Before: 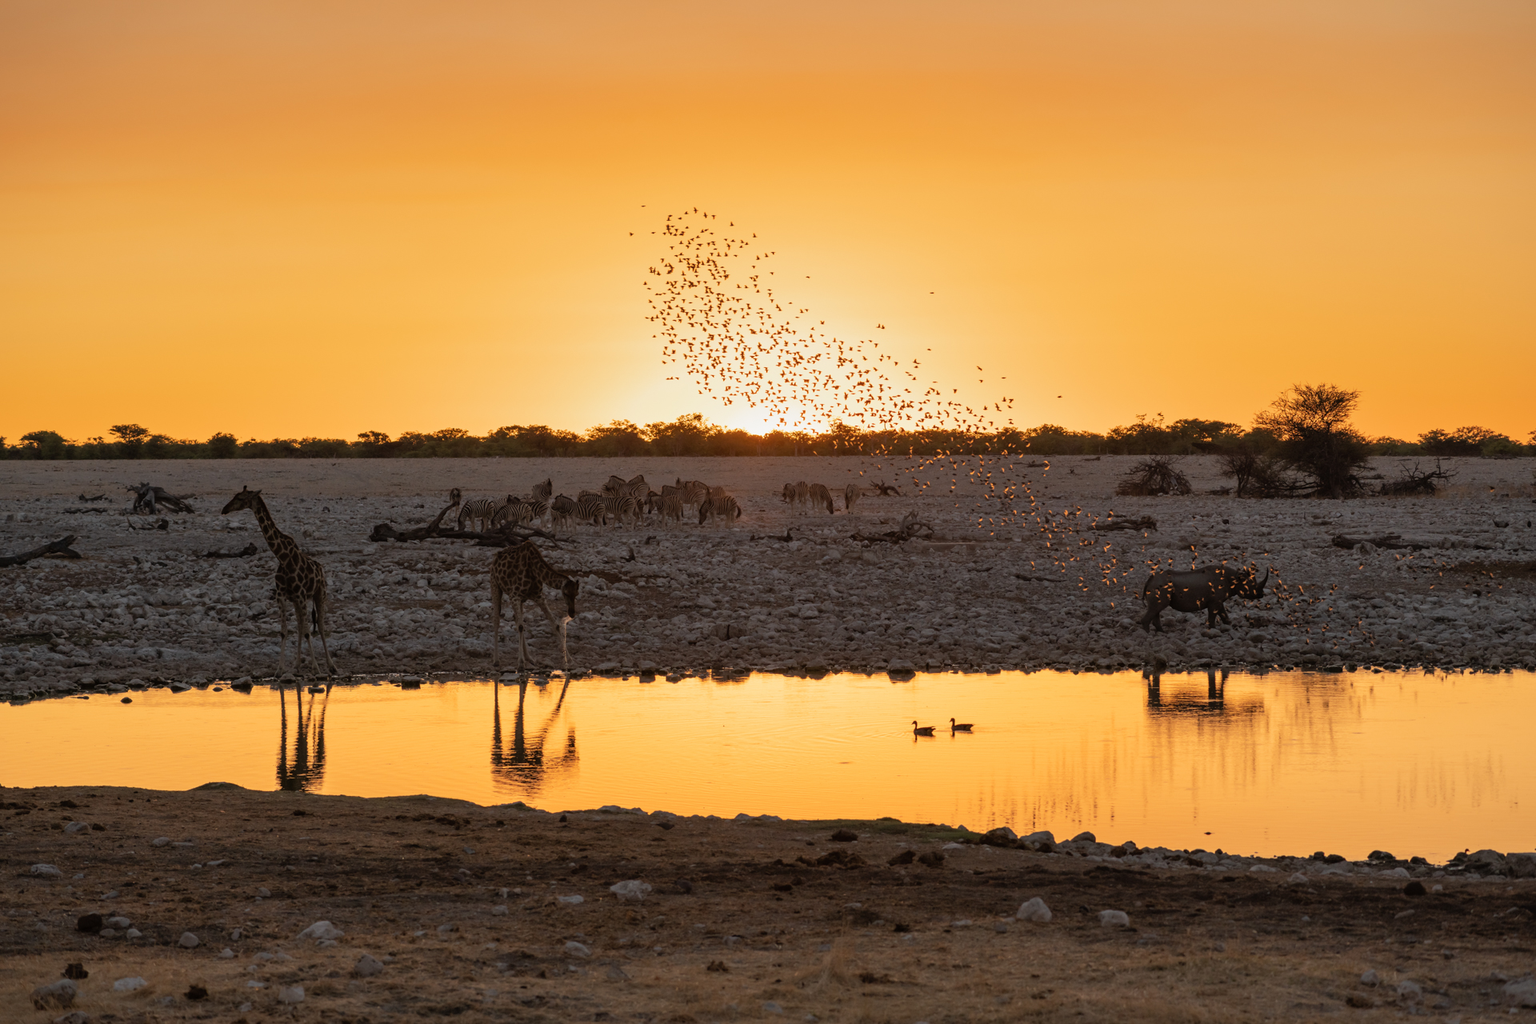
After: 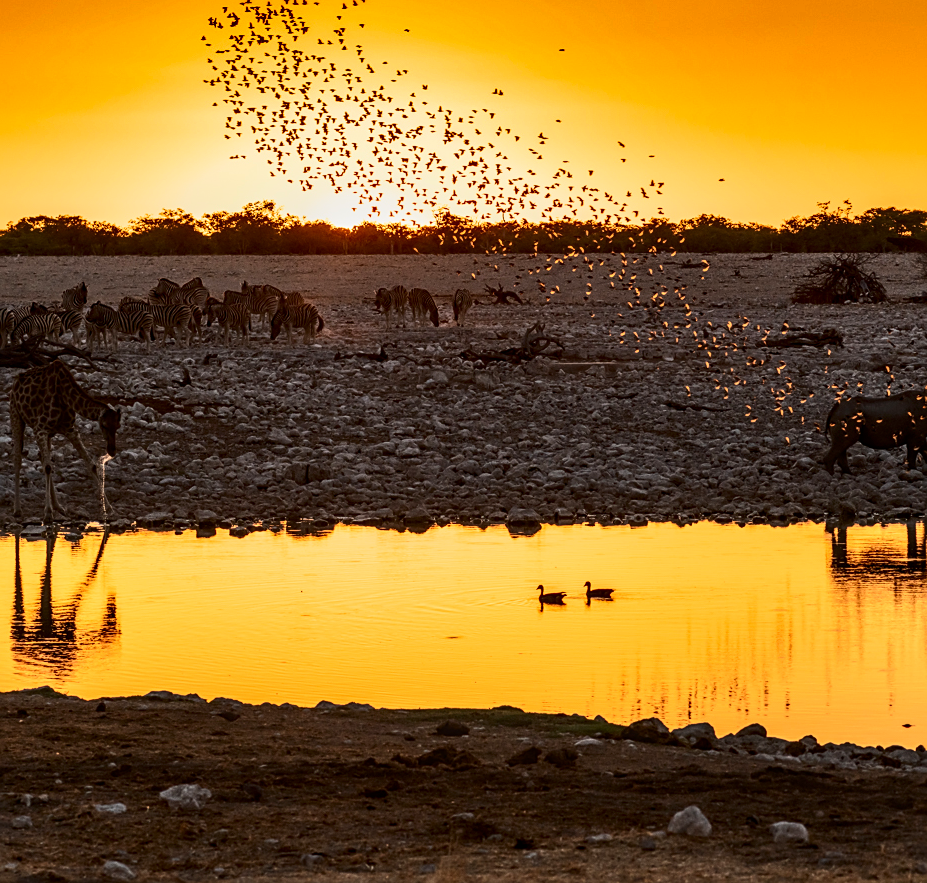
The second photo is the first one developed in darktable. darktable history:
sharpen: amount 0.48
local contrast: highlights 25%, detail 150%
crop: left 31.418%, top 24.696%, right 20.251%, bottom 6.317%
shadows and highlights: shadows 20.93, highlights -81.58, soften with gaussian
contrast brightness saturation: contrast 0.413, brightness 0.054, saturation 0.262
